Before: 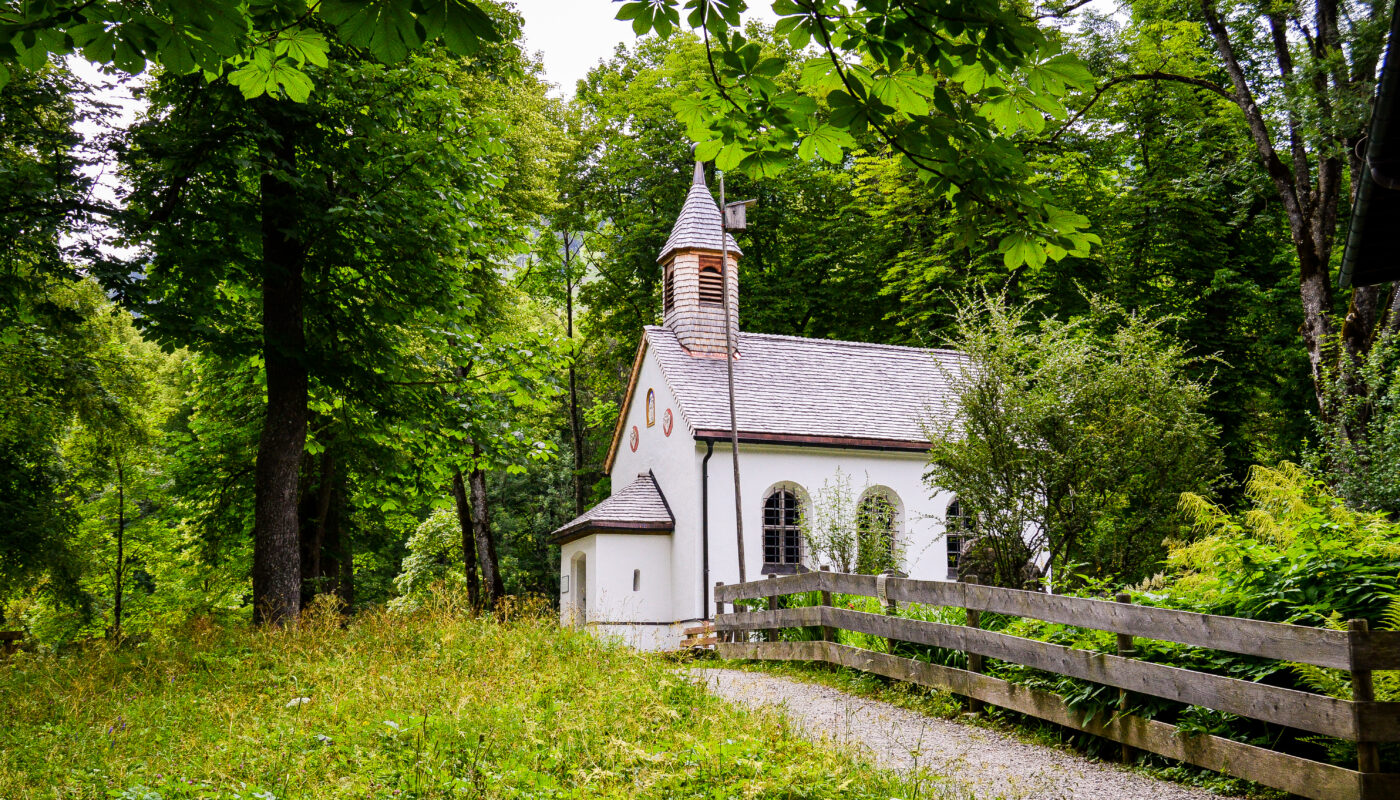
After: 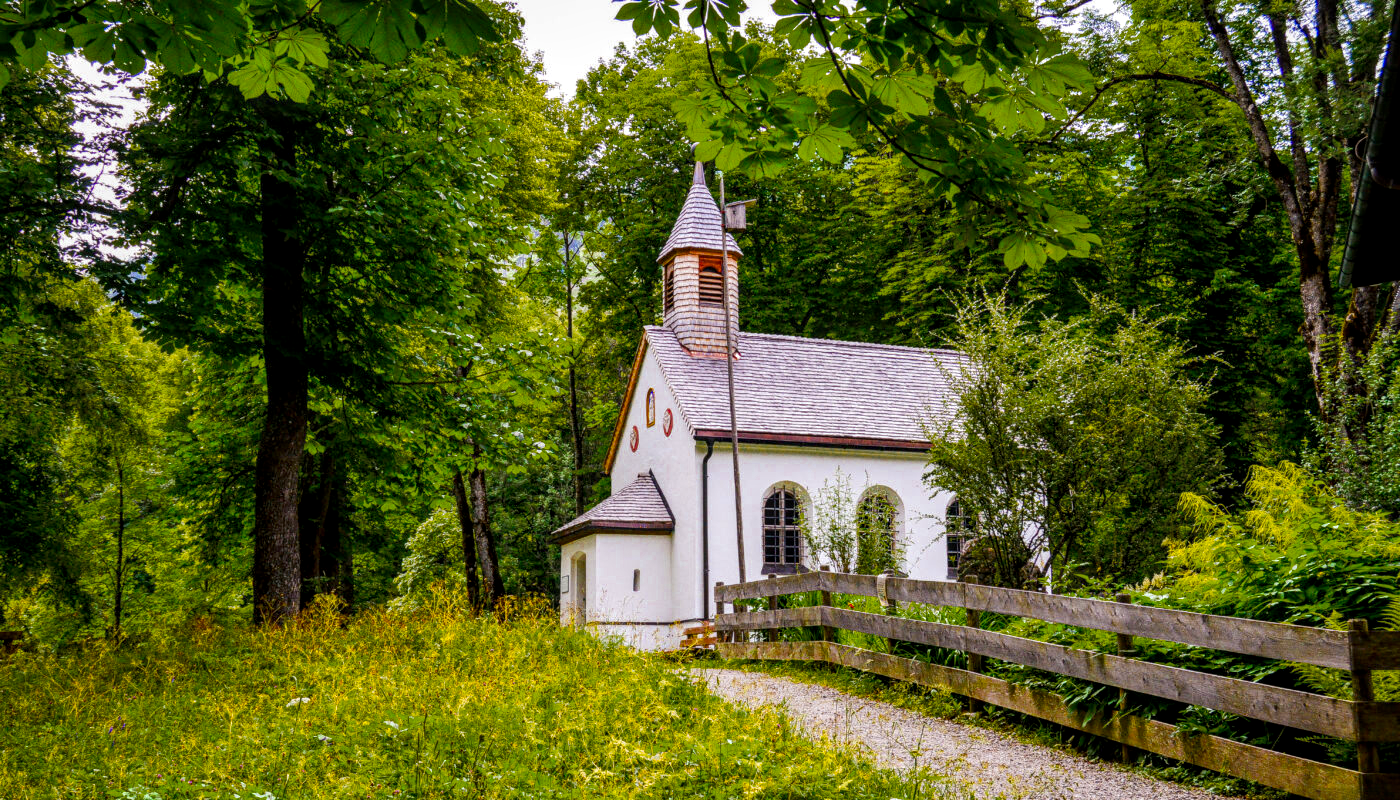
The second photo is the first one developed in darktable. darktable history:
local contrast: detail 130%
color balance rgb: linear chroma grading › global chroma 15%, perceptual saturation grading › global saturation 30%
color zones: curves: ch0 [(0.11, 0.396) (0.195, 0.36) (0.25, 0.5) (0.303, 0.412) (0.357, 0.544) (0.75, 0.5) (0.967, 0.328)]; ch1 [(0, 0.468) (0.112, 0.512) (0.202, 0.6) (0.25, 0.5) (0.307, 0.352) (0.357, 0.544) (0.75, 0.5) (0.963, 0.524)]
